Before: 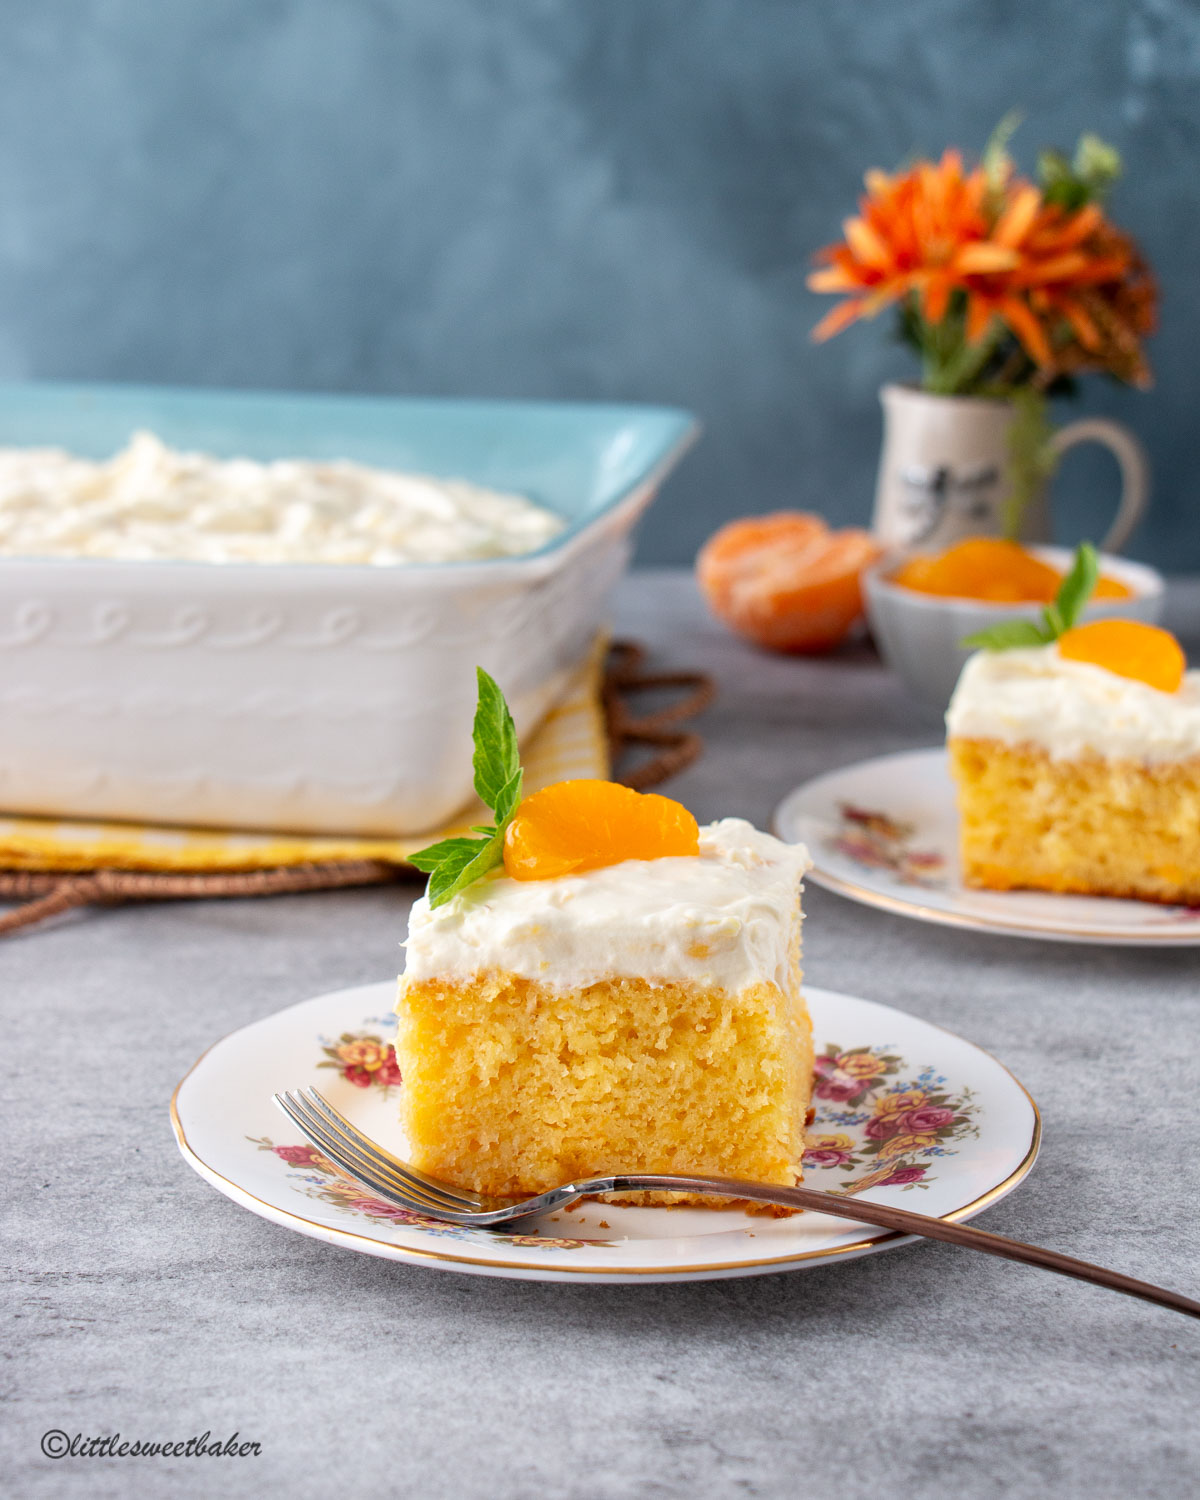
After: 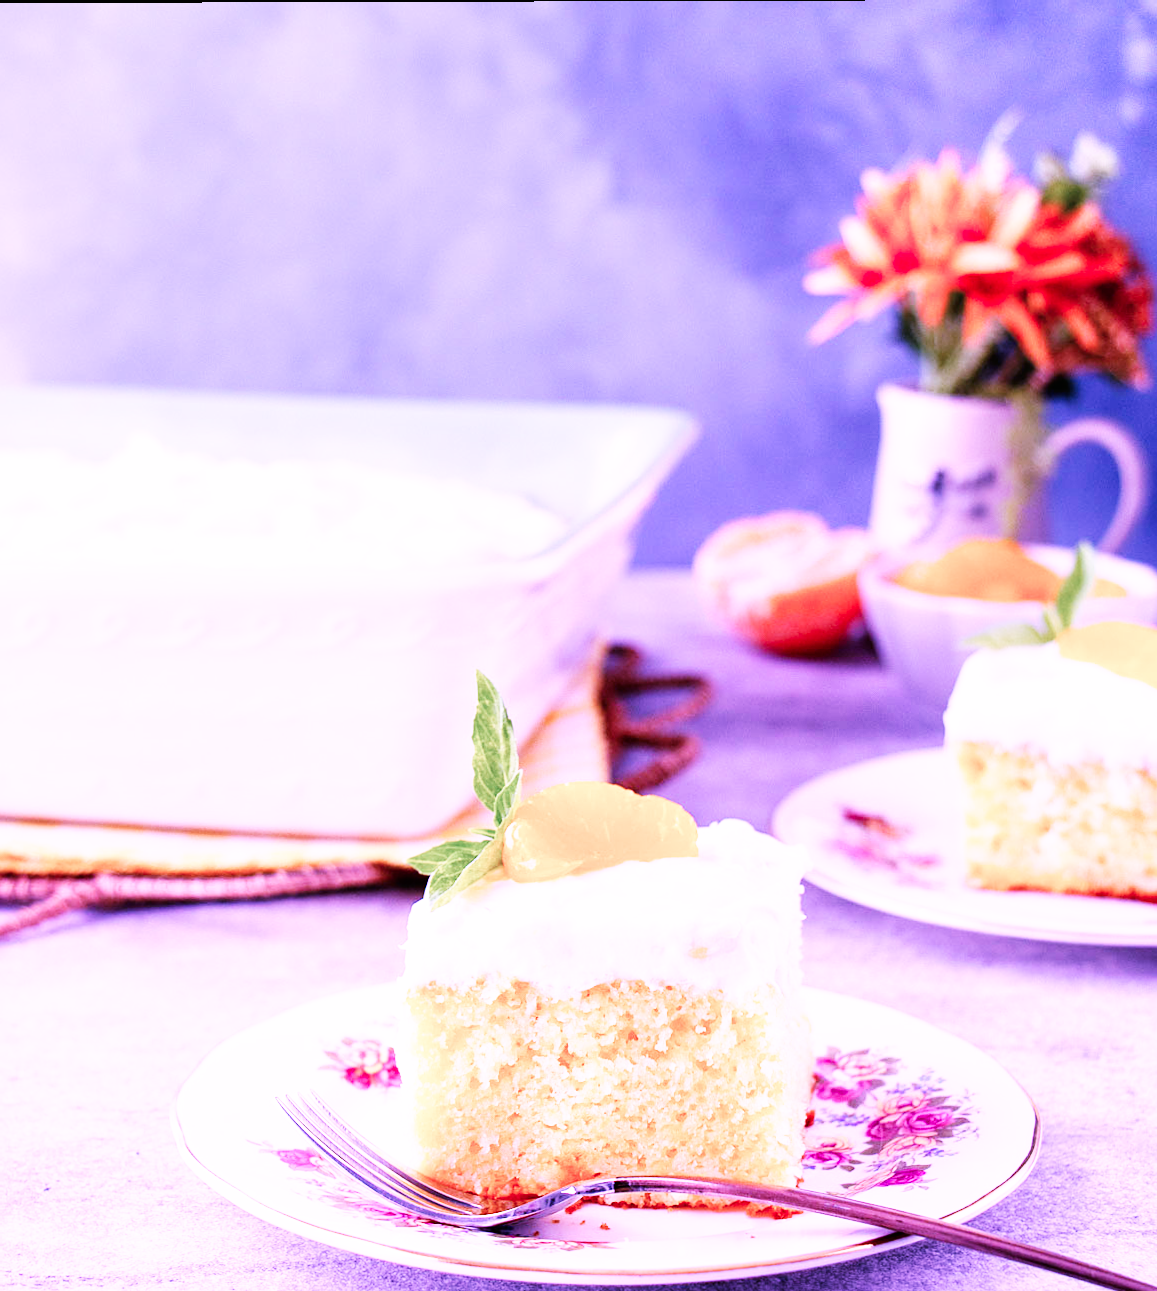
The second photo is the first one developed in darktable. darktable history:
sharpen: amount 0.21
base curve: curves: ch0 [(0, 0) (0.007, 0.004) (0.027, 0.03) (0.046, 0.07) (0.207, 0.54) (0.442, 0.872) (0.673, 0.972) (1, 1)], preserve colors none
crop and rotate: angle 0.173°, left 0.307%, right 3.606%, bottom 14.091%
exposure: exposure 0.234 EV, compensate highlight preservation false
color zones: curves: ch0 [(0.25, 0.5) (0.428, 0.473) (0.75, 0.5)]; ch1 [(0.243, 0.479) (0.398, 0.452) (0.75, 0.5)]
color calibration: gray › normalize channels true, illuminant custom, x 0.38, y 0.48, temperature 4442.49 K, gamut compression 0.001
